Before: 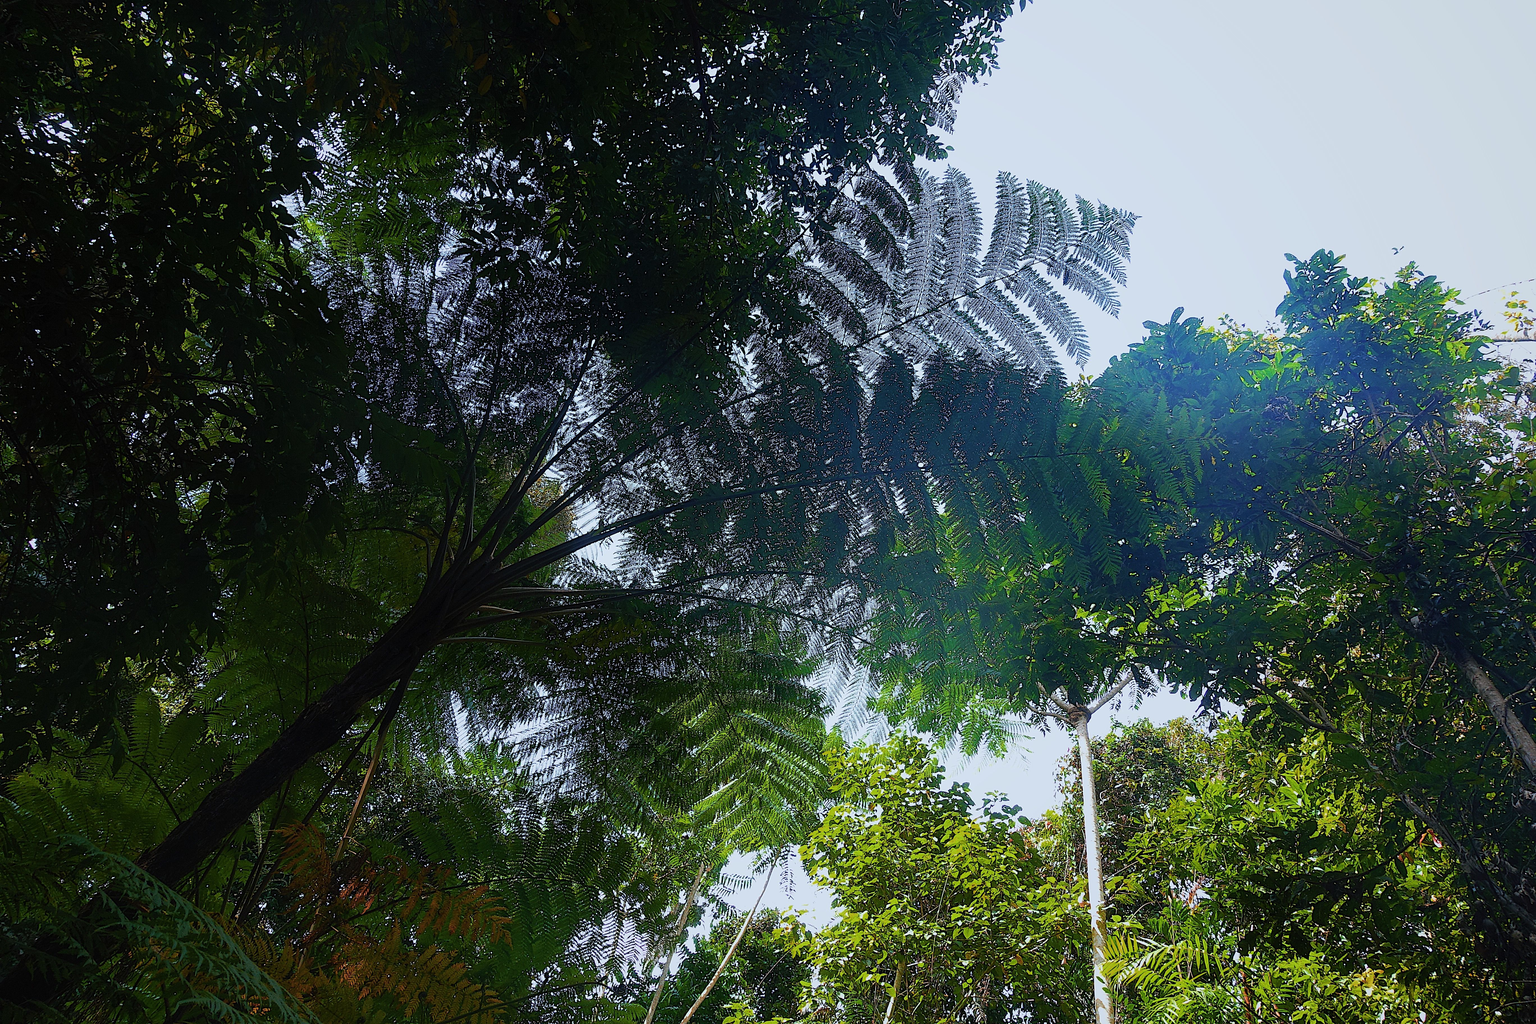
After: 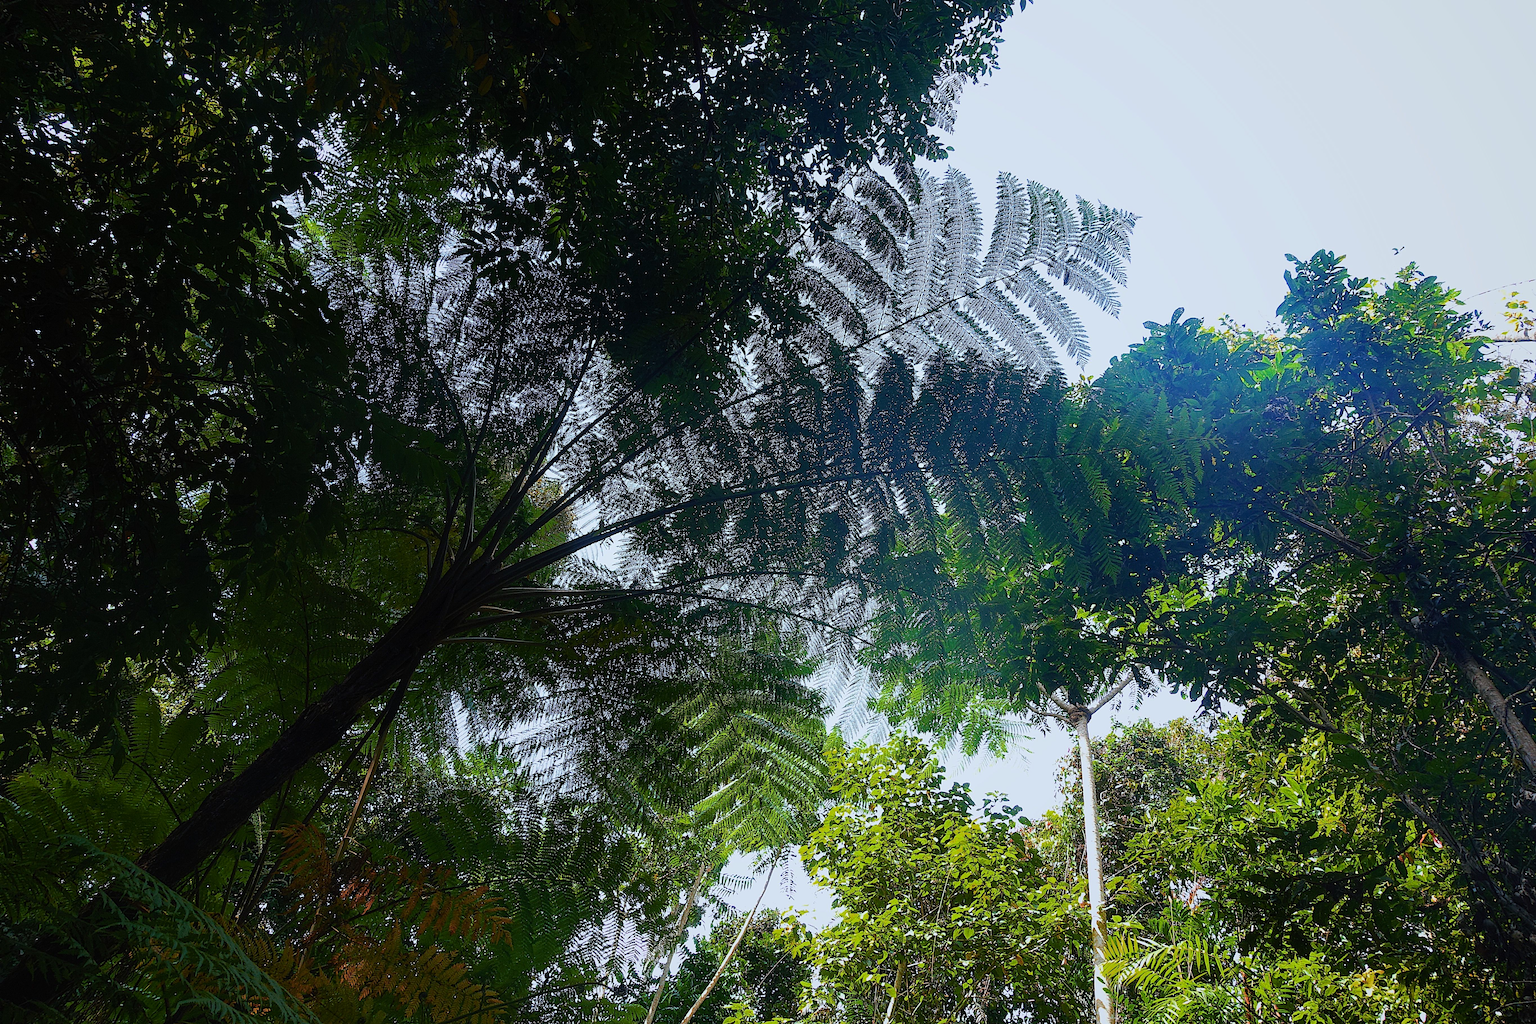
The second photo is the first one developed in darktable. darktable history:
contrast brightness saturation: contrast 0.08, saturation 0.02
haze removal: compatibility mode true, adaptive false
